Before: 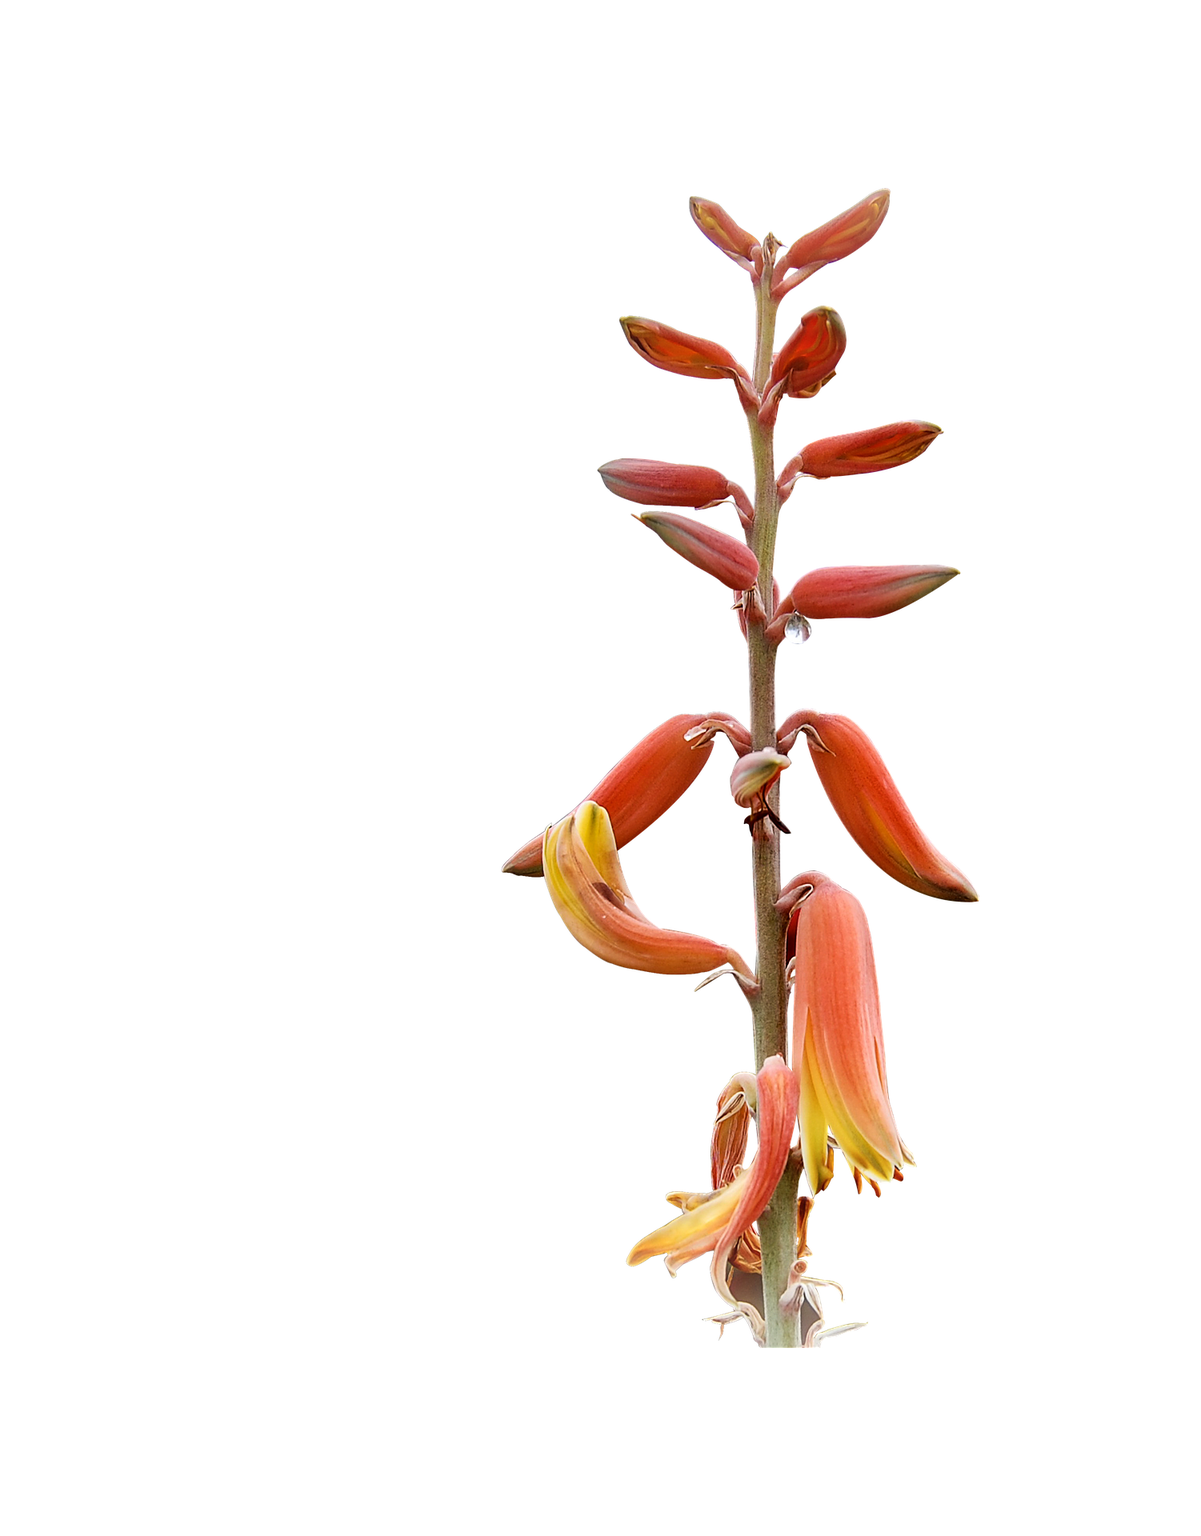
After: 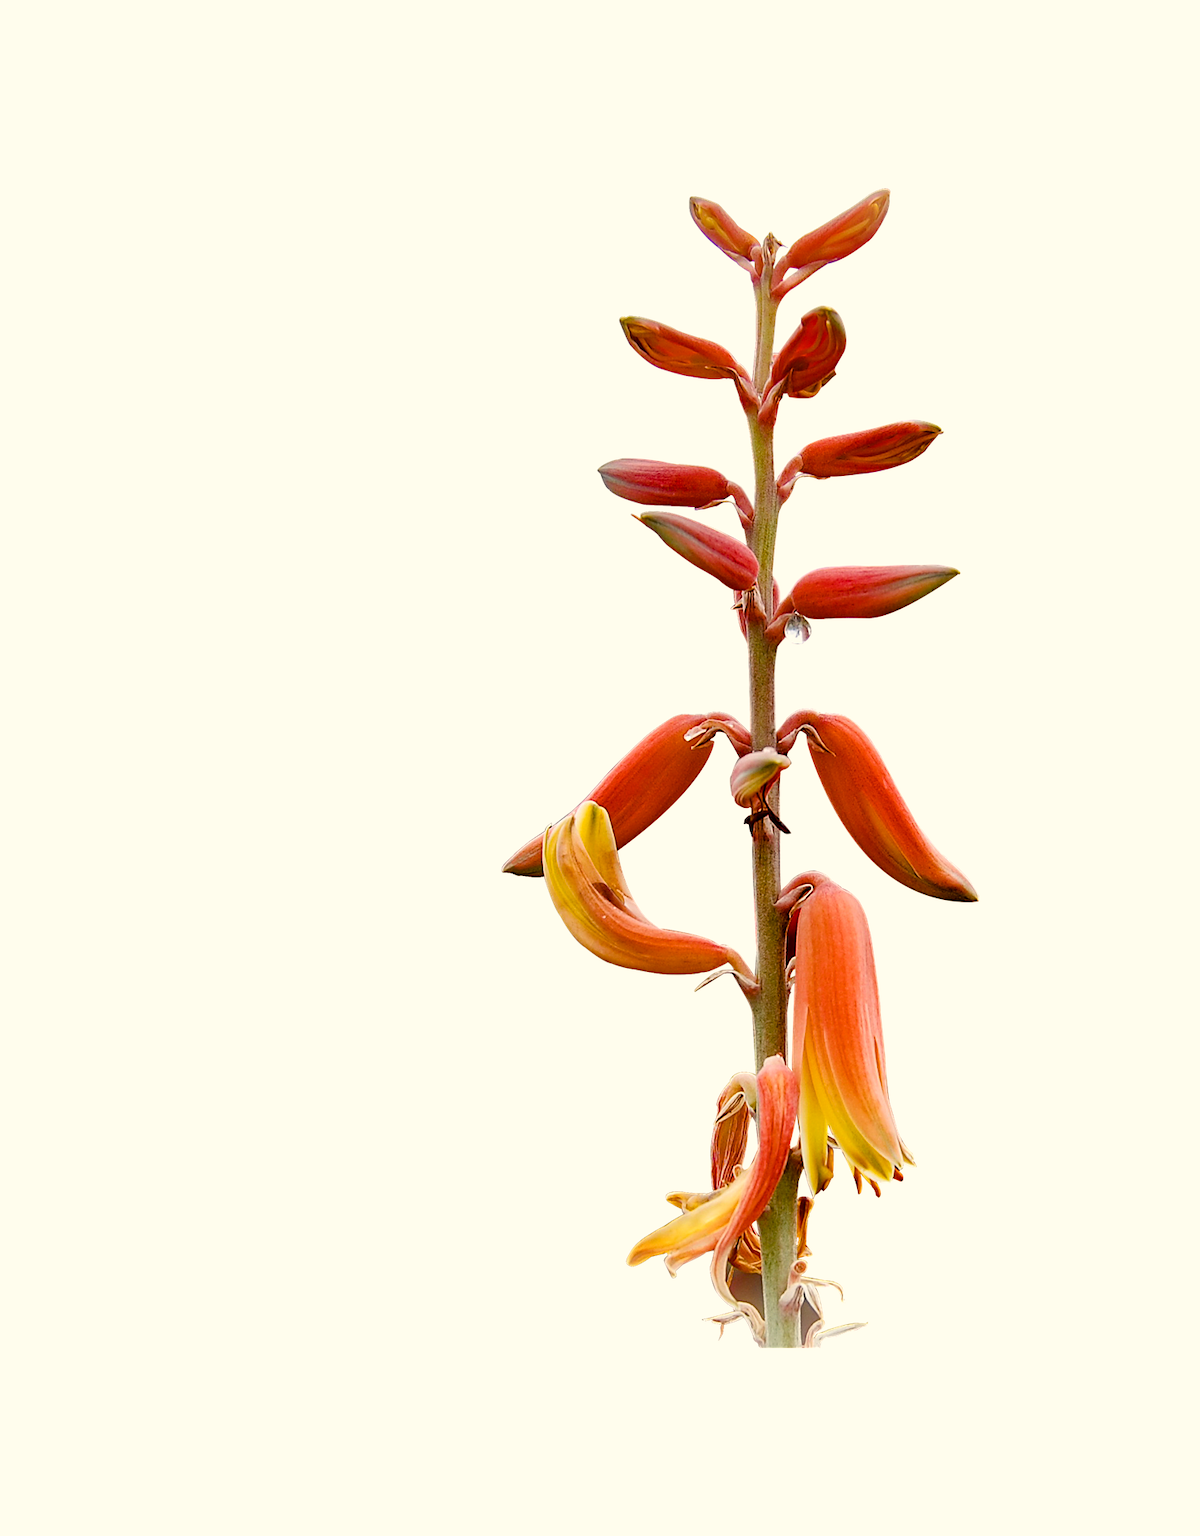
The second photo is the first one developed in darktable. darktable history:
color balance rgb: highlights gain › chroma 3.085%, highlights gain › hue 77.19°, perceptual saturation grading › global saturation 35.159%, perceptual saturation grading › highlights -29.89%, perceptual saturation grading › shadows 35.386%
